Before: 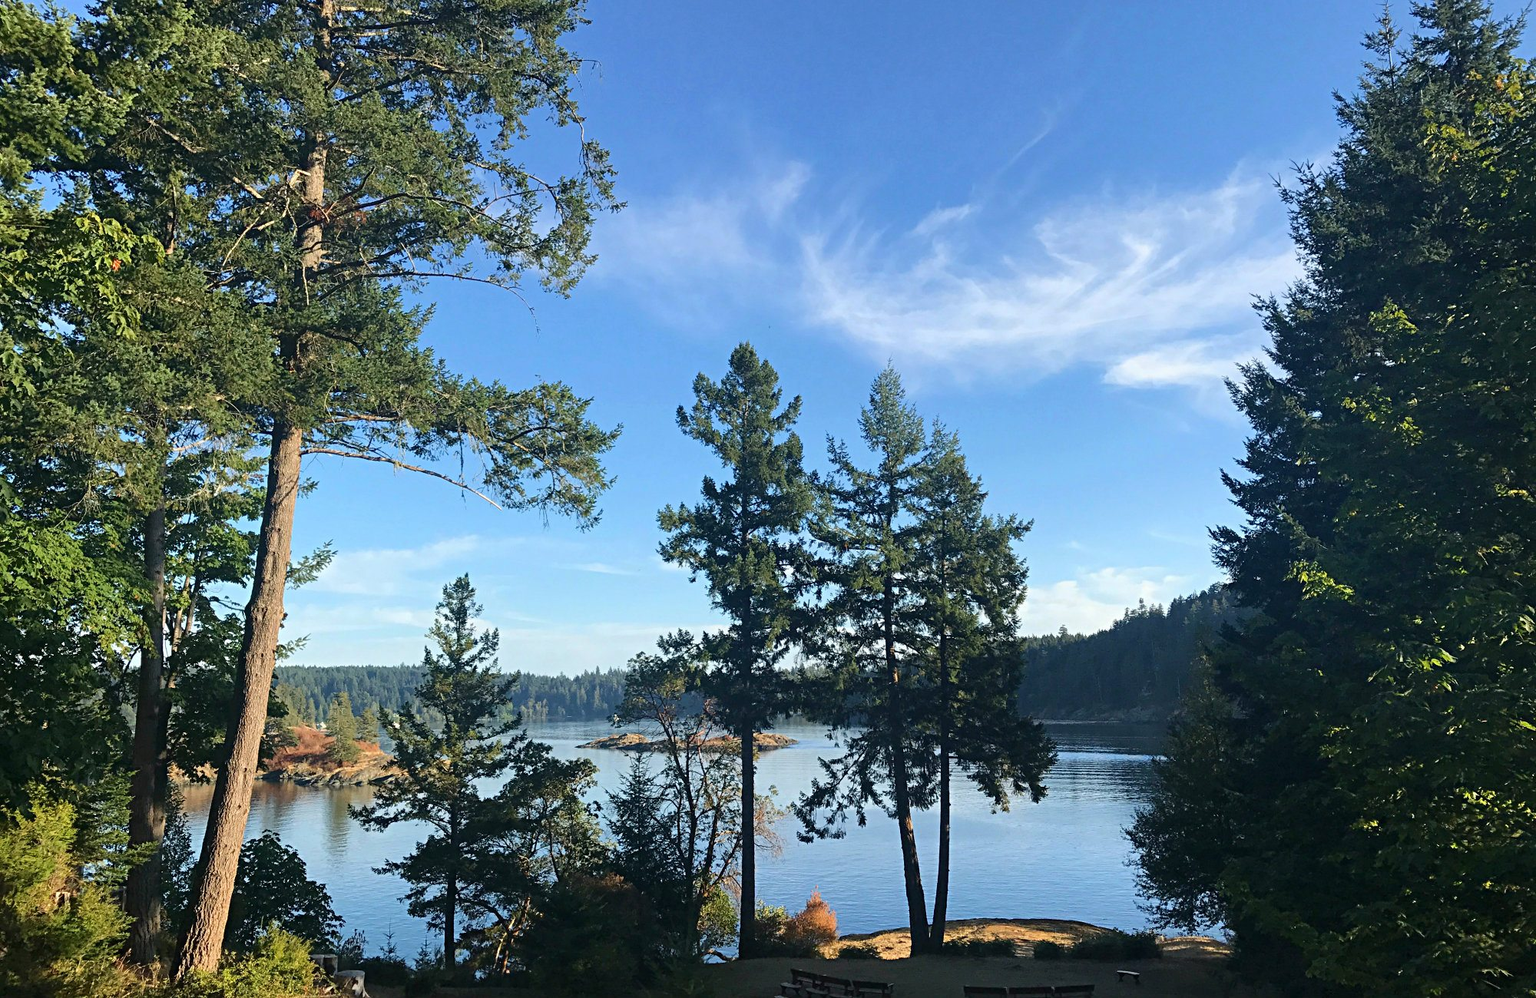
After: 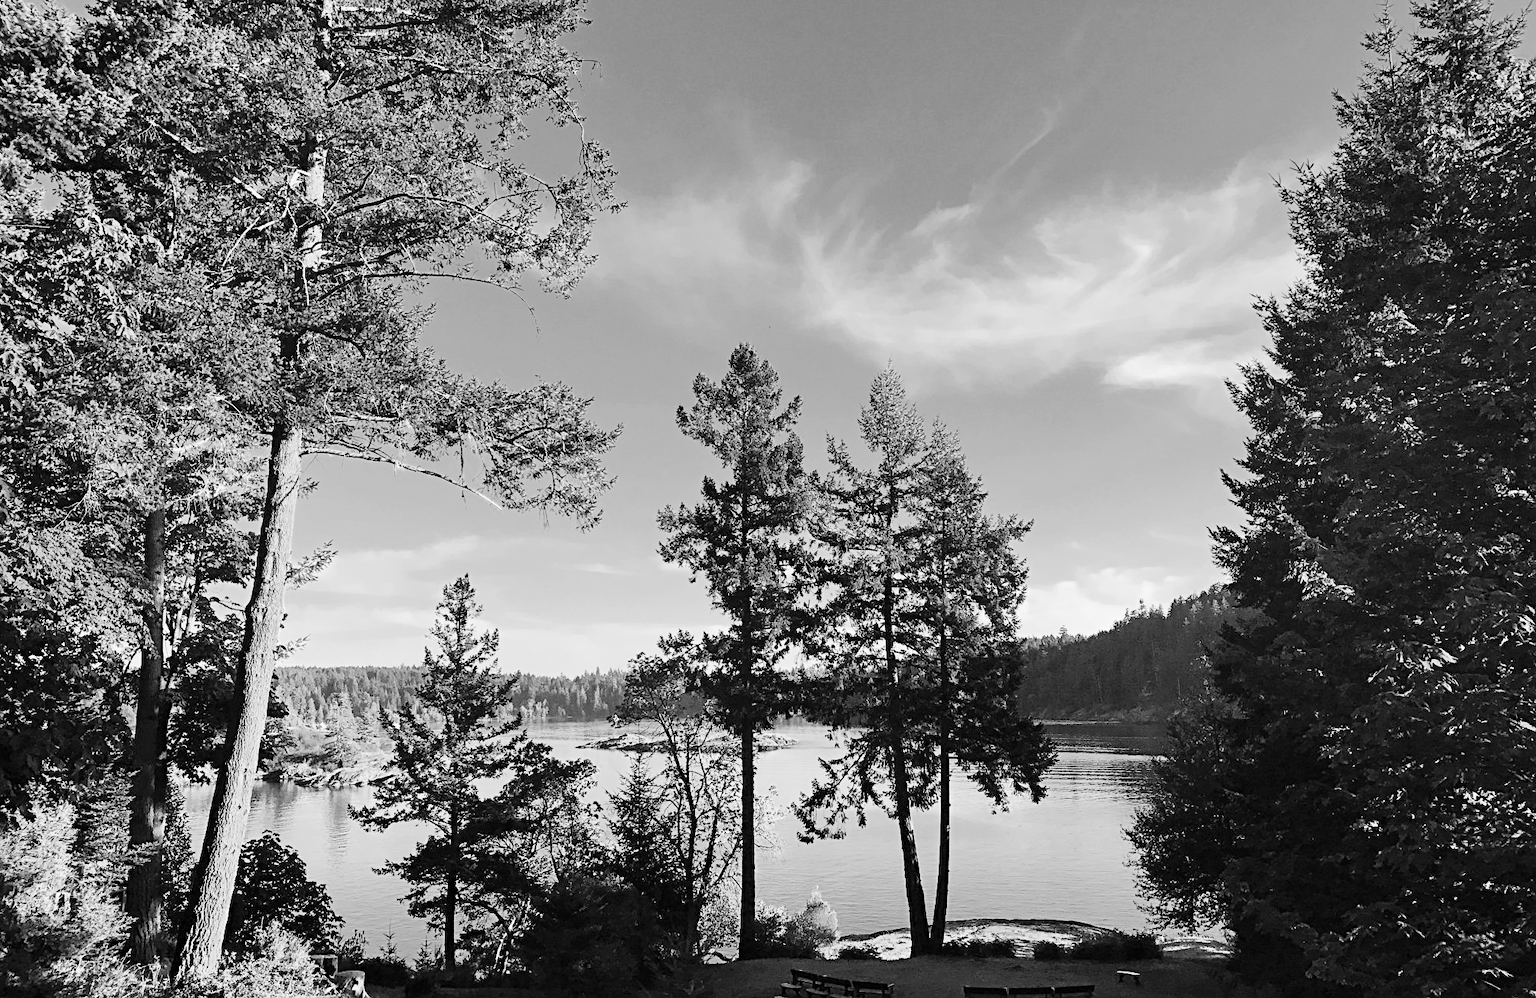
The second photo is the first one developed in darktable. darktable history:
contrast equalizer: octaves 7, y [[0.6 ×6], [0.55 ×6], [0 ×6], [0 ×6], [0 ×6]], mix 0.3
color zones: curves: ch0 [(0, 0.5) (0.125, 0.4) (0.25, 0.5) (0.375, 0.4) (0.5, 0.4) (0.625, 0.35) (0.75, 0.35) (0.875, 0.5)]; ch1 [(0, 0.35) (0.125, 0.45) (0.25, 0.35) (0.375, 0.35) (0.5, 0.35) (0.625, 0.35) (0.75, 0.45) (0.875, 0.35)]; ch2 [(0, 0.6) (0.125, 0.5) (0.25, 0.5) (0.375, 0.6) (0.5, 0.6) (0.625, 0.5) (0.75, 0.5) (0.875, 0.5)]
denoise (profiled): strength 1.2, preserve shadows 0, a [-1, 0, 0], y [[0.5 ×7] ×4, [0 ×7], [0.5 ×7]], compensate highlight preservation false
monochrome: on, module defaults
sharpen: amount 0.2
rgb curve: curves: ch0 [(0, 0) (0.21, 0.15) (0.24, 0.21) (0.5, 0.75) (0.75, 0.96) (0.89, 0.99) (1, 1)]; ch1 [(0, 0.02) (0.21, 0.13) (0.25, 0.2) (0.5, 0.67) (0.75, 0.9) (0.89, 0.97) (1, 1)]; ch2 [(0, 0.02) (0.21, 0.13) (0.25, 0.2) (0.5, 0.67) (0.75, 0.9) (0.89, 0.97) (1, 1)], compensate middle gray true
color balance rgb: shadows lift › chroma 1%, shadows lift › hue 113°, highlights gain › chroma 0.2%, highlights gain › hue 333°, perceptual saturation grading › global saturation 20%, perceptual saturation grading › highlights -50%, perceptual saturation grading › shadows 25%, contrast -30%
